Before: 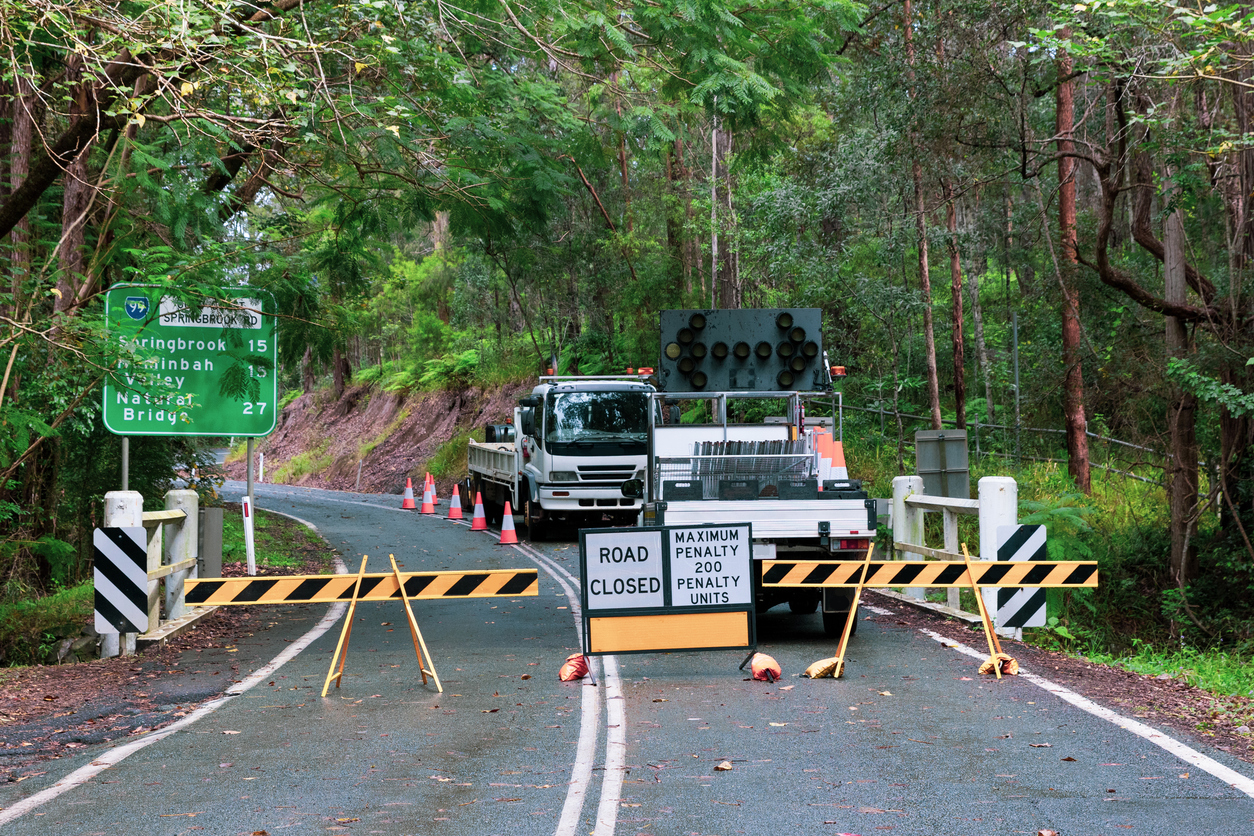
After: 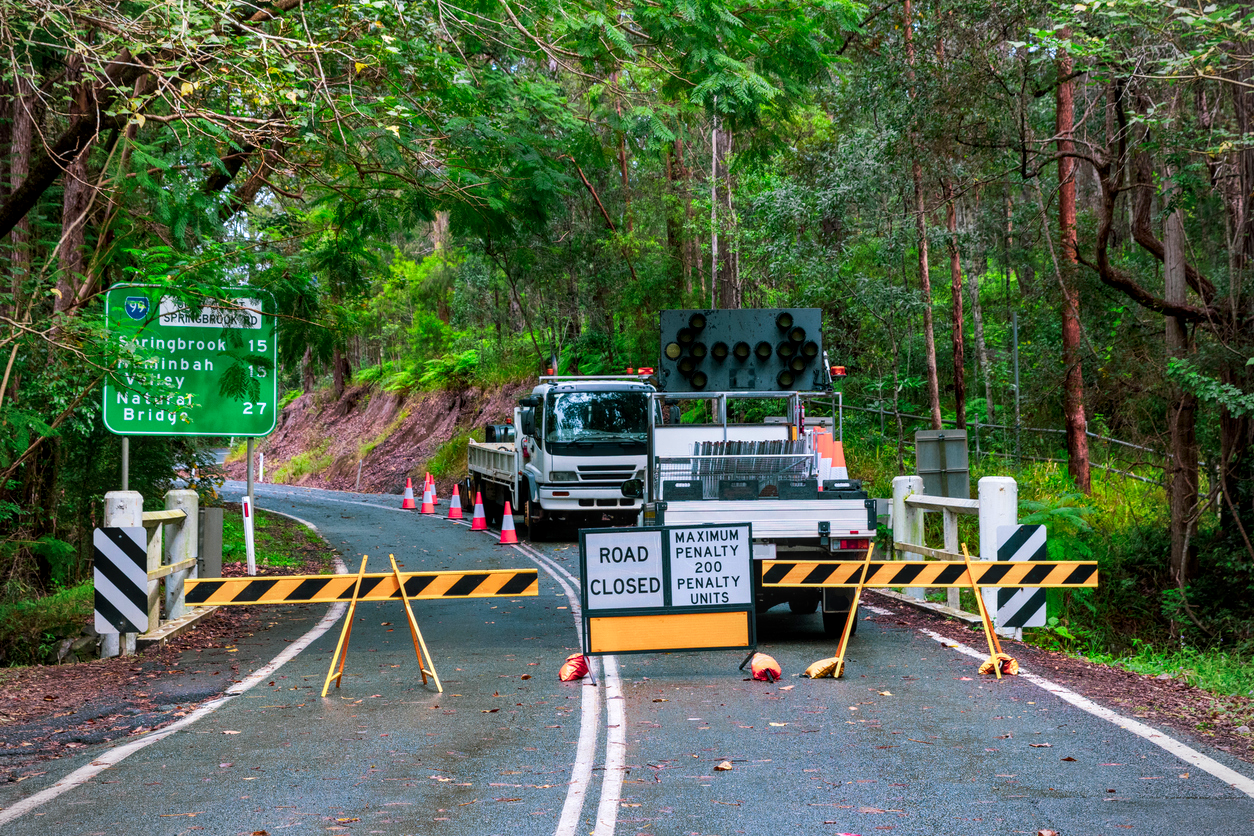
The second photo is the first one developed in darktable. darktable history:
vignetting: fall-off radius 61.02%
contrast brightness saturation: brightness -0.023, saturation 0.357
local contrast: on, module defaults
